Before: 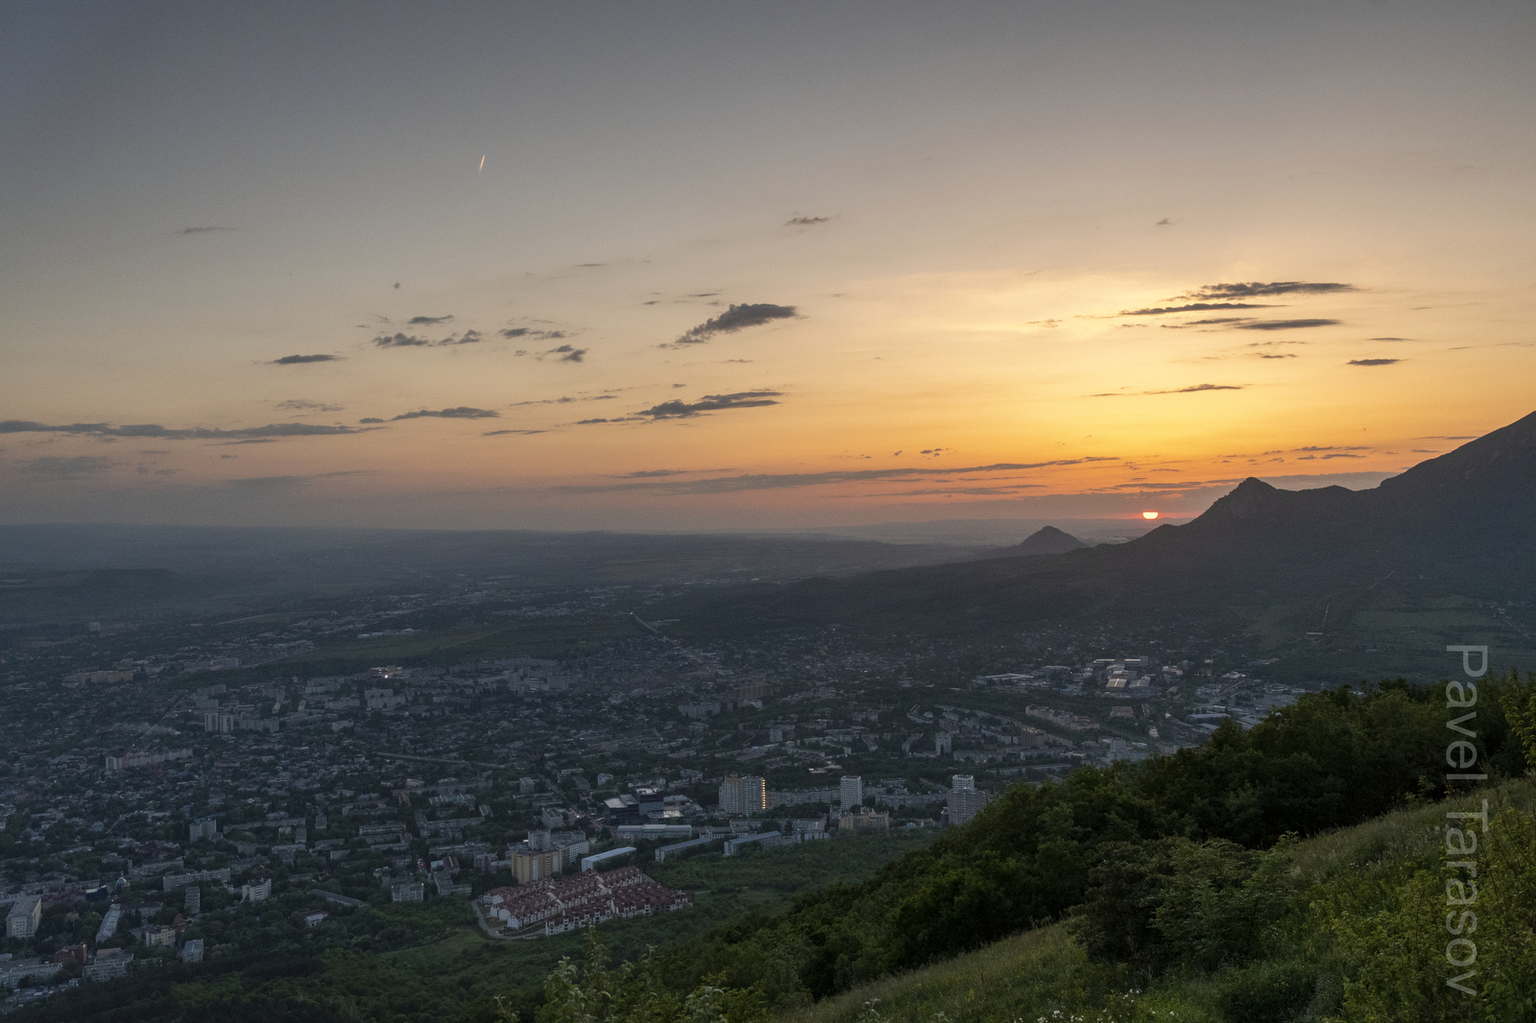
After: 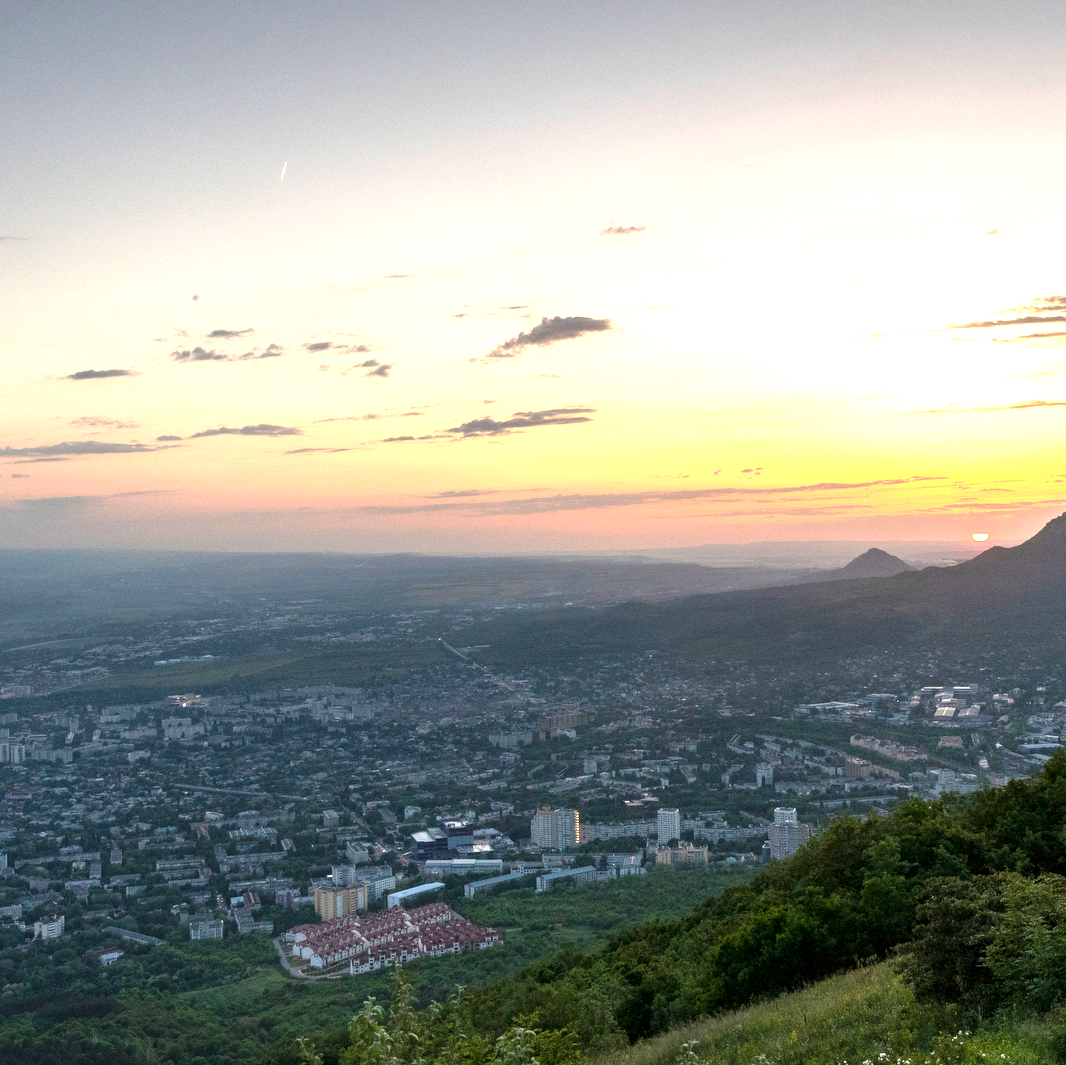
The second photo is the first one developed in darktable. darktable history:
exposure: exposure 0.255 EV, compensate exposure bias true, compensate highlight preservation false
crop and rotate: left 13.676%, right 19.661%
